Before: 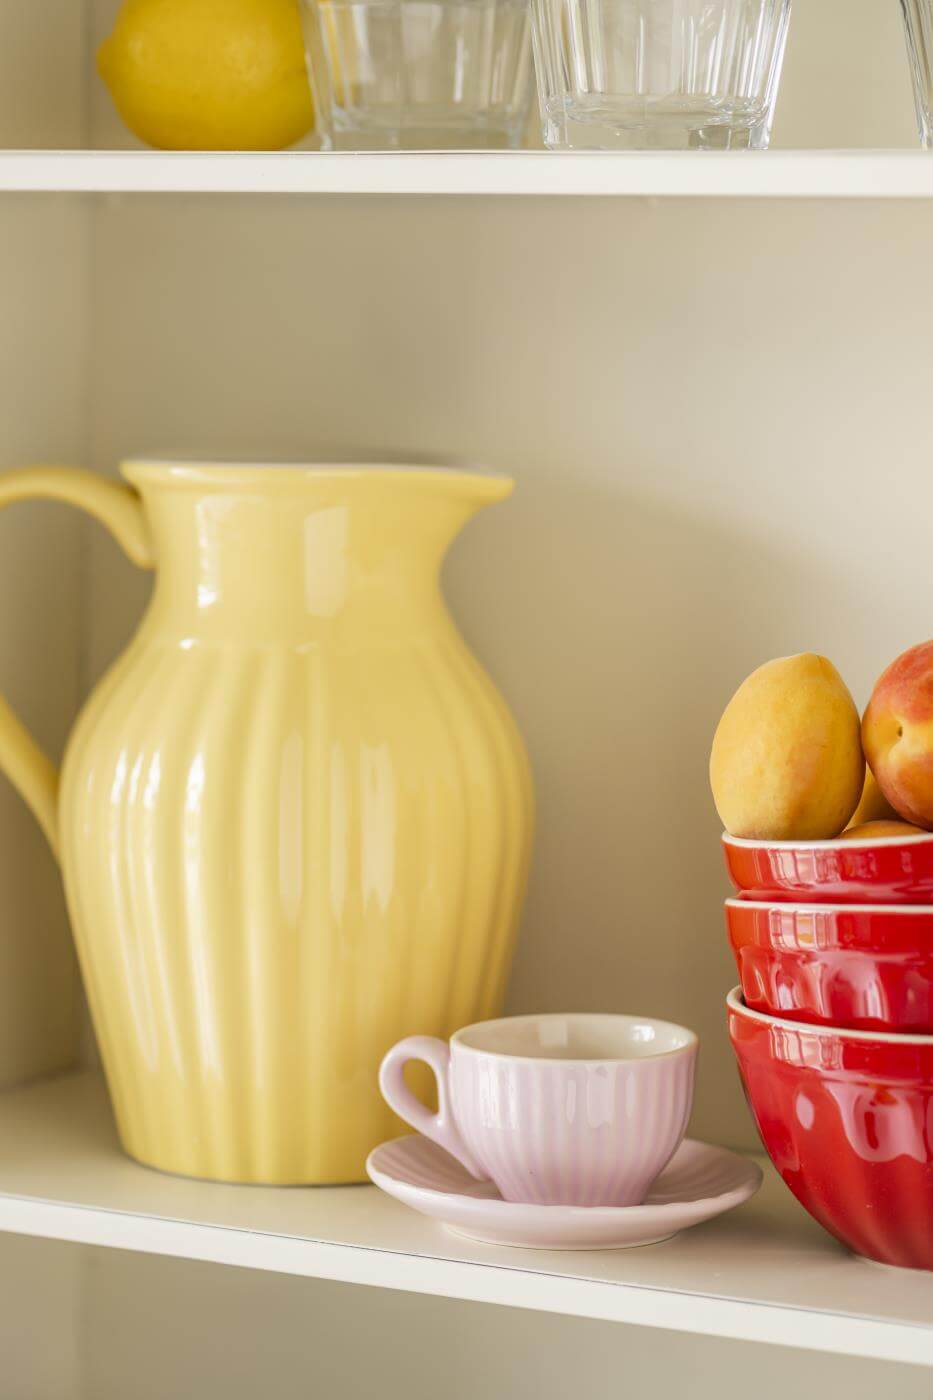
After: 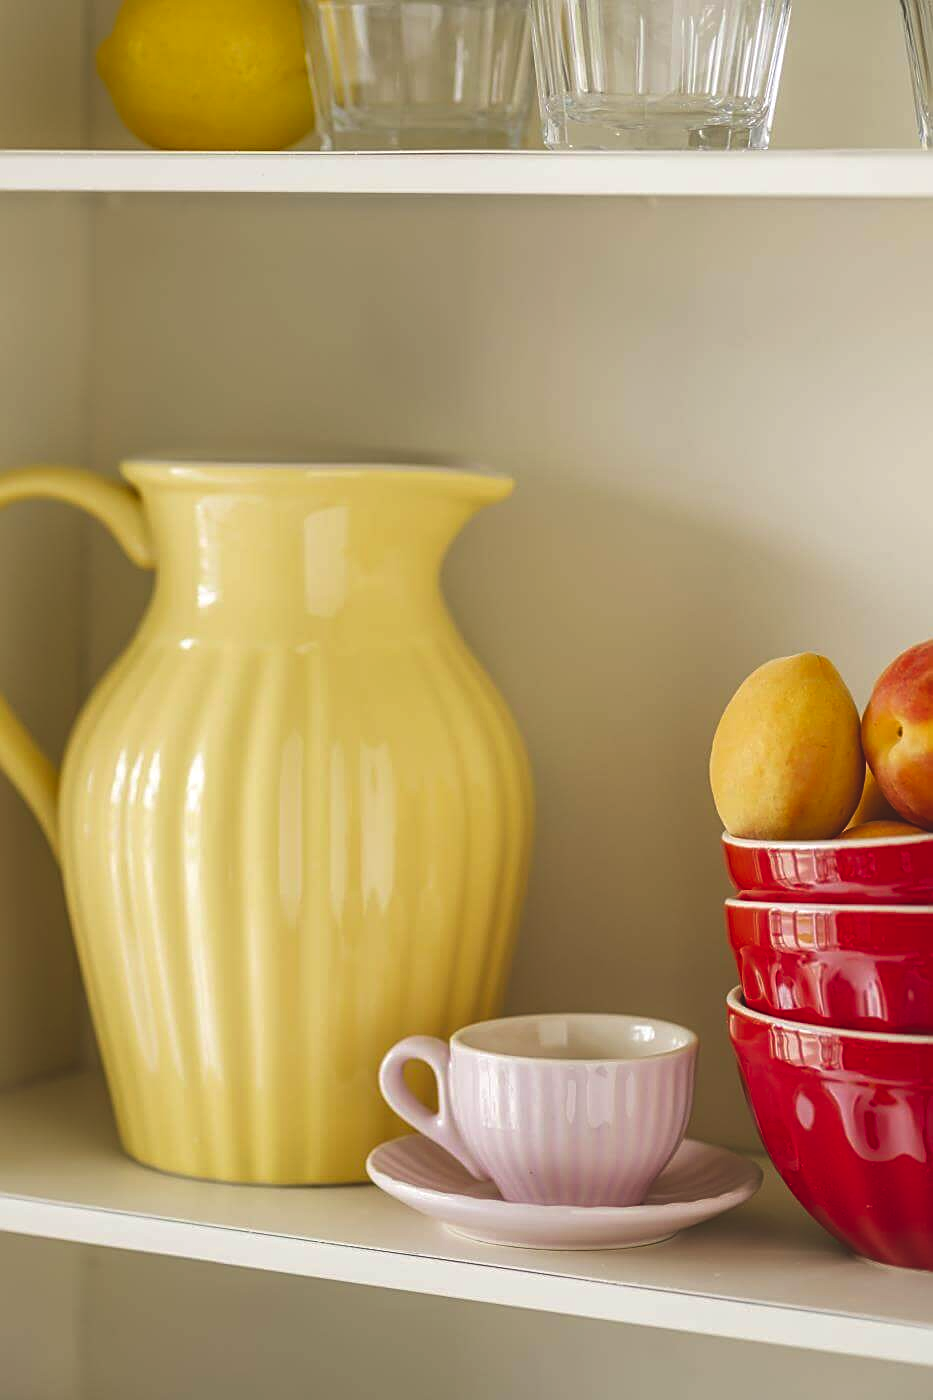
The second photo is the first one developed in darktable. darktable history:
color zones: curves: ch0 [(0, 0.5) (0.143, 0.5) (0.286, 0.5) (0.429, 0.5) (0.571, 0.5) (0.714, 0.476) (0.857, 0.5) (1, 0.5)]; ch2 [(0, 0.5) (0.143, 0.5) (0.286, 0.5) (0.429, 0.5) (0.571, 0.5) (0.714, 0.487) (0.857, 0.5) (1, 0.5)]
exposure: black level correction -0.041, exposure 0.064 EV, compensate highlight preservation false
sharpen: on, module defaults
contrast brightness saturation: brightness -0.25, saturation 0.2
